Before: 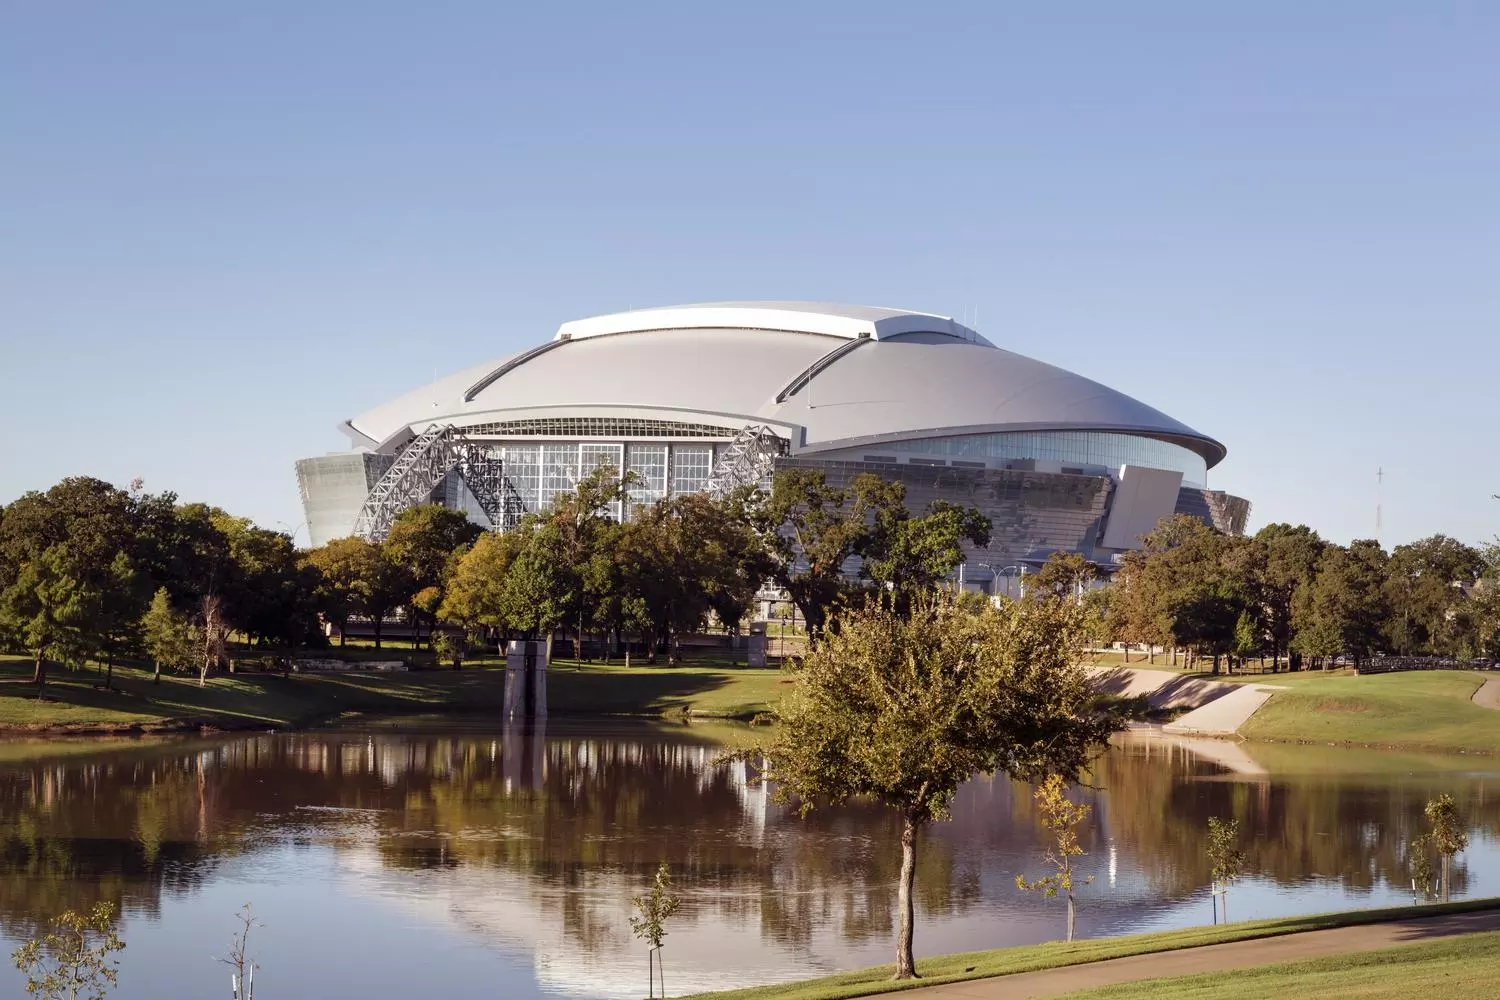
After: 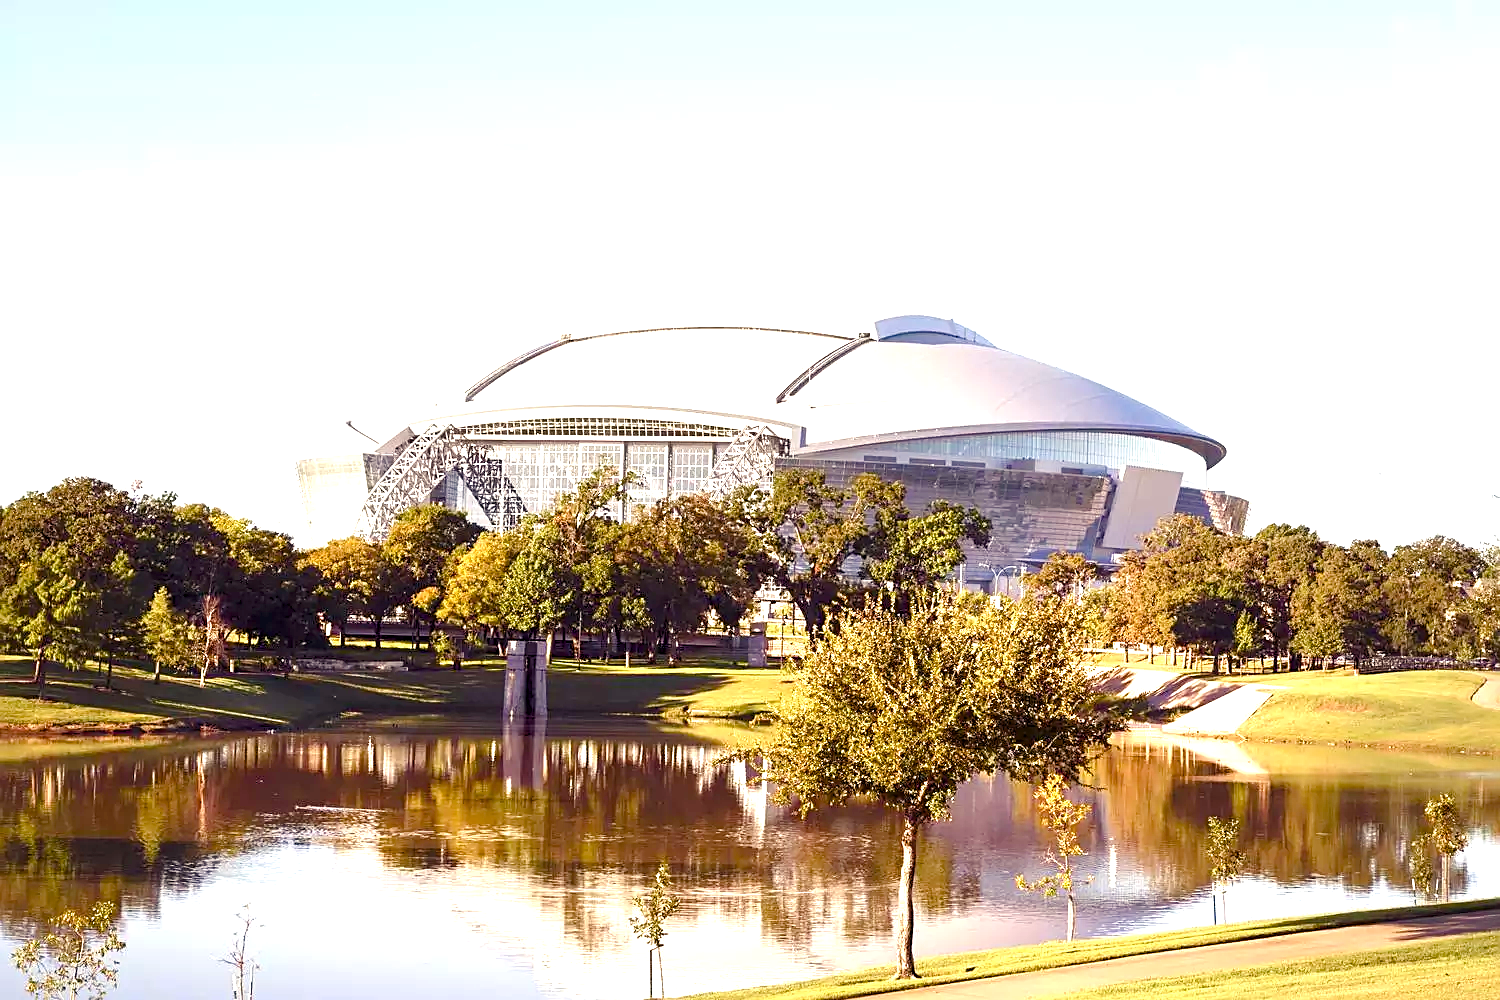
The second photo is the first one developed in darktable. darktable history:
exposure: black level correction 0, exposure 1.525 EV, compensate exposure bias true, compensate highlight preservation false
color balance rgb: highlights gain › chroma 3.037%, highlights gain › hue 77.46°, perceptual saturation grading › global saturation -0.058%, perceptual saturation grading › mid-tones 6.085%, perceptual saturation grading › shadows 71.714%
sharpen: on, module defaults
